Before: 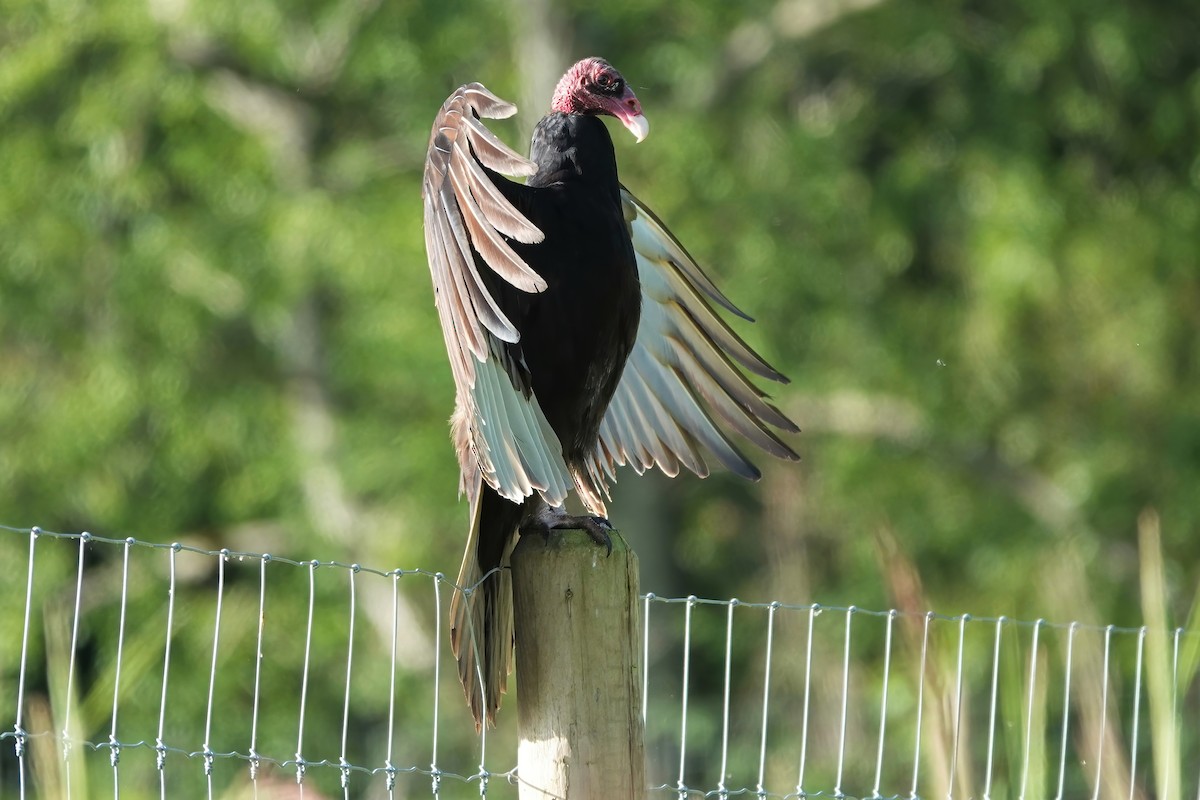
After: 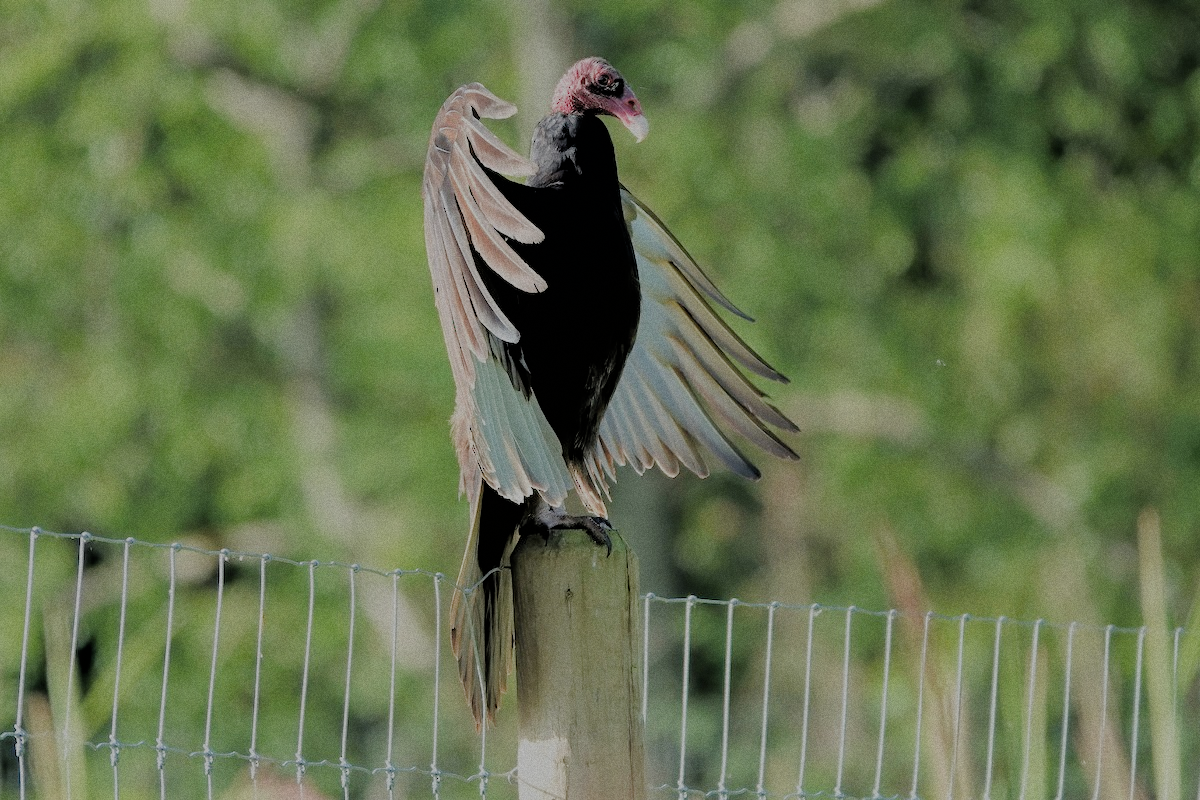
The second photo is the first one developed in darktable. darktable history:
grain: coarseness 0.09 ISO
filmic rgb: black relative exposure -4.42 EV, white relative exposure 6.58 EV, hardness 1.85, contrast 0.5
